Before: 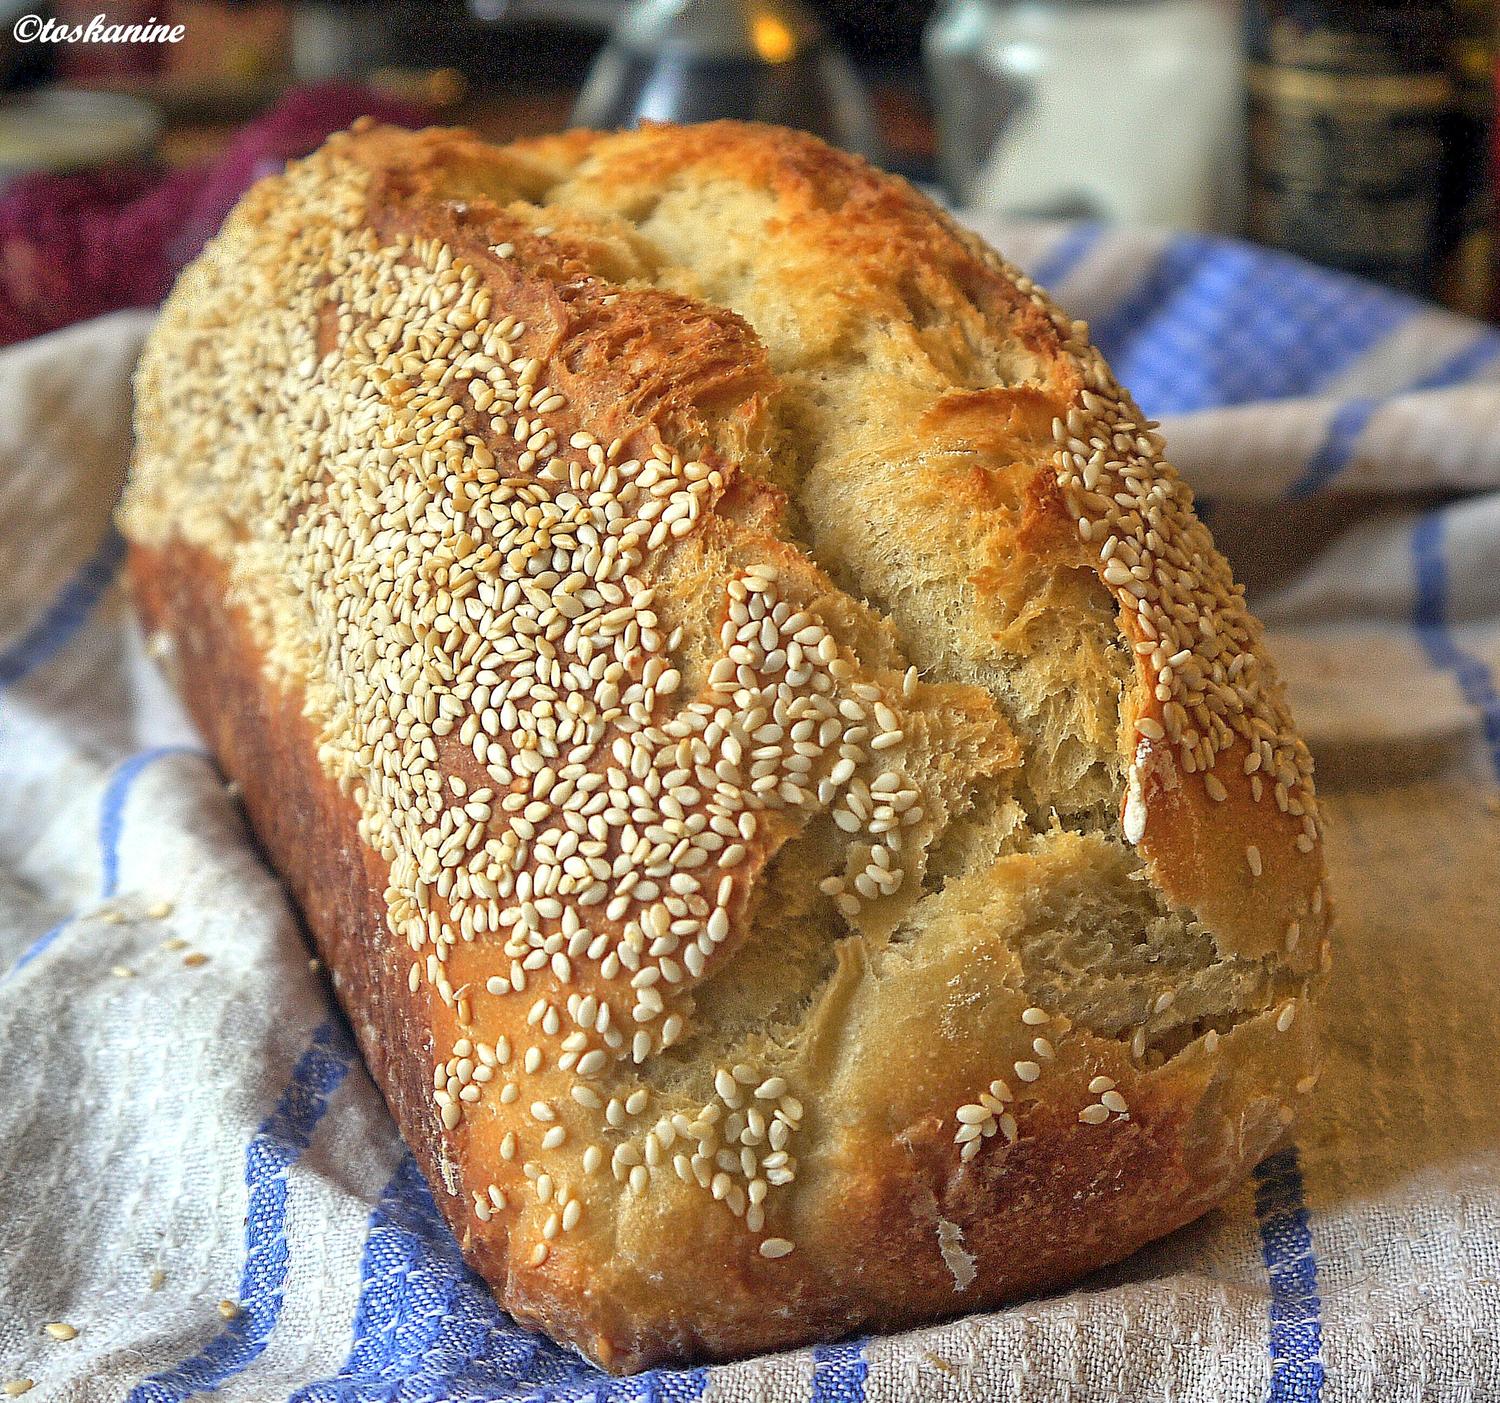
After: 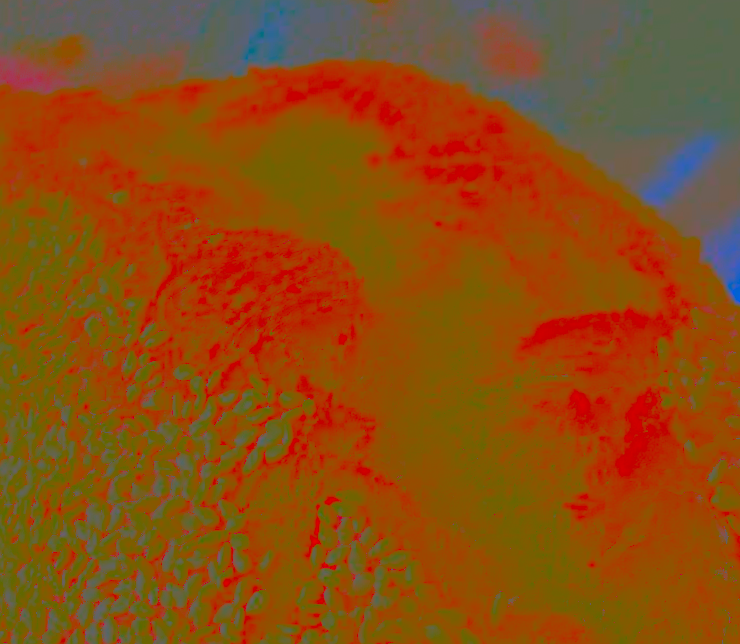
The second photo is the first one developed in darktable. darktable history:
exposure: black level correction 0, exposure 0.7 EV, compensate exposure bias true, compensate highlight preservation false
rotate and perspective: rotation 1.69°, lens shift (vertical) -0.023, lens shift (horizontal) -0.291, crop left 0.025, crop right 0.988, crop top 0.092, crop bottom 0.842
local contrast: mode bilateral grid, contrast 25, coarseness 60, detail 151%, midtone range 0.2
graduated density: on, module defaults
crop: left 19.556%, right 30.401%, bottom 46.458%
contrast brightness saturation: contrast -0.99, brightness -0.17, saturation 0.75
shadows and highlights: on, module defaults
